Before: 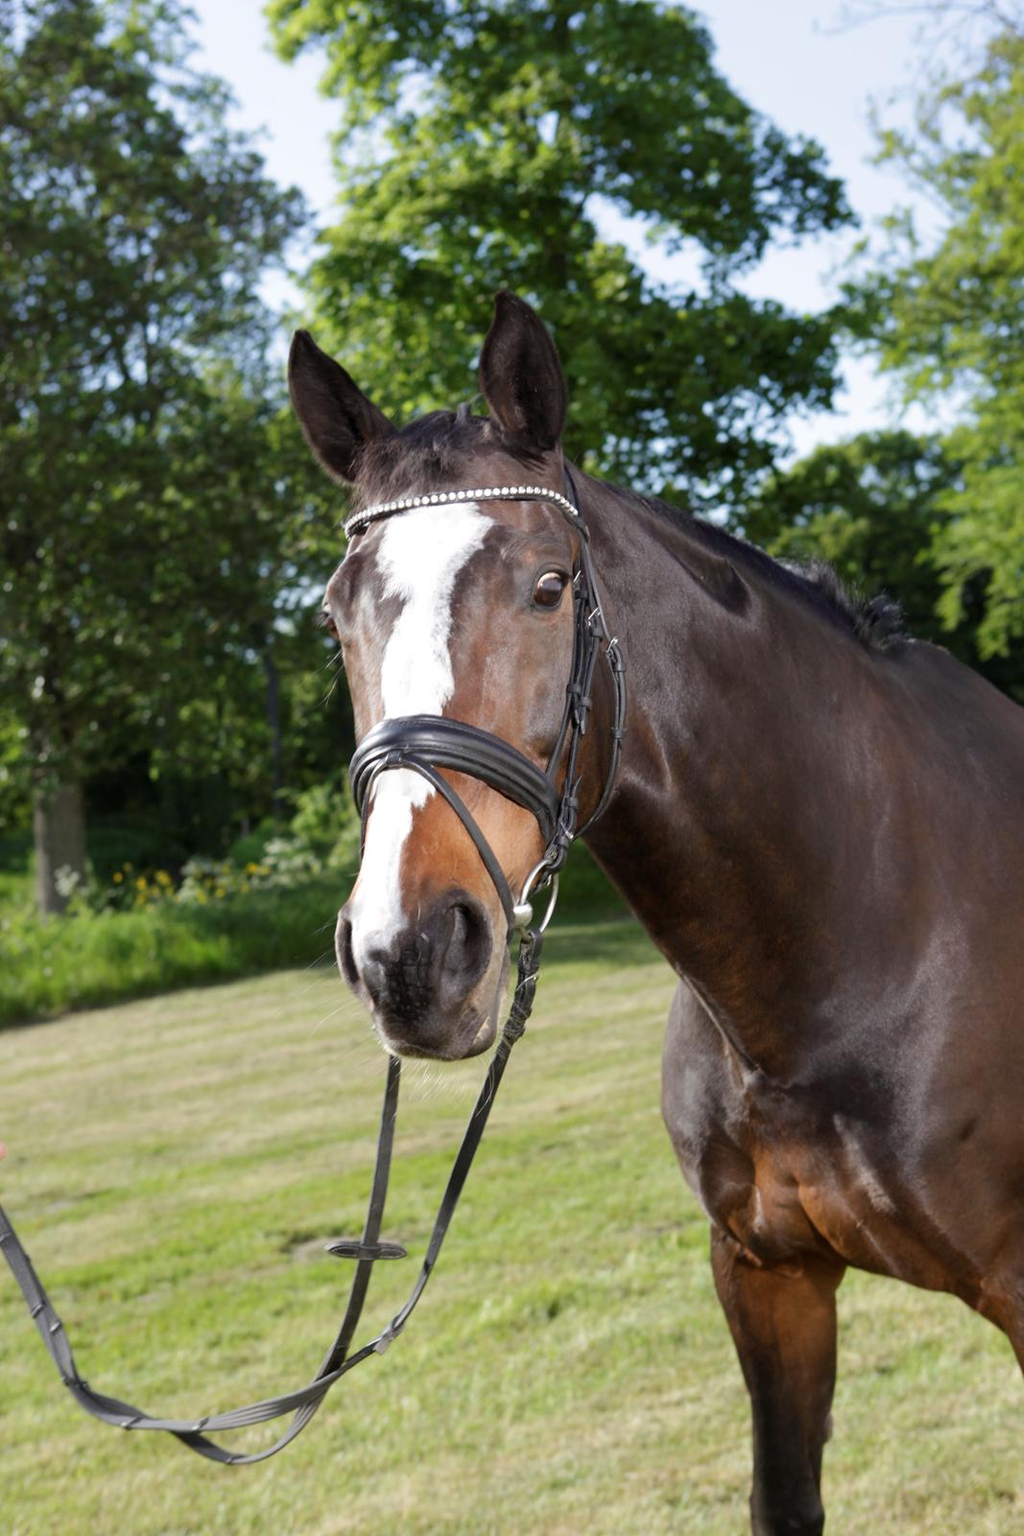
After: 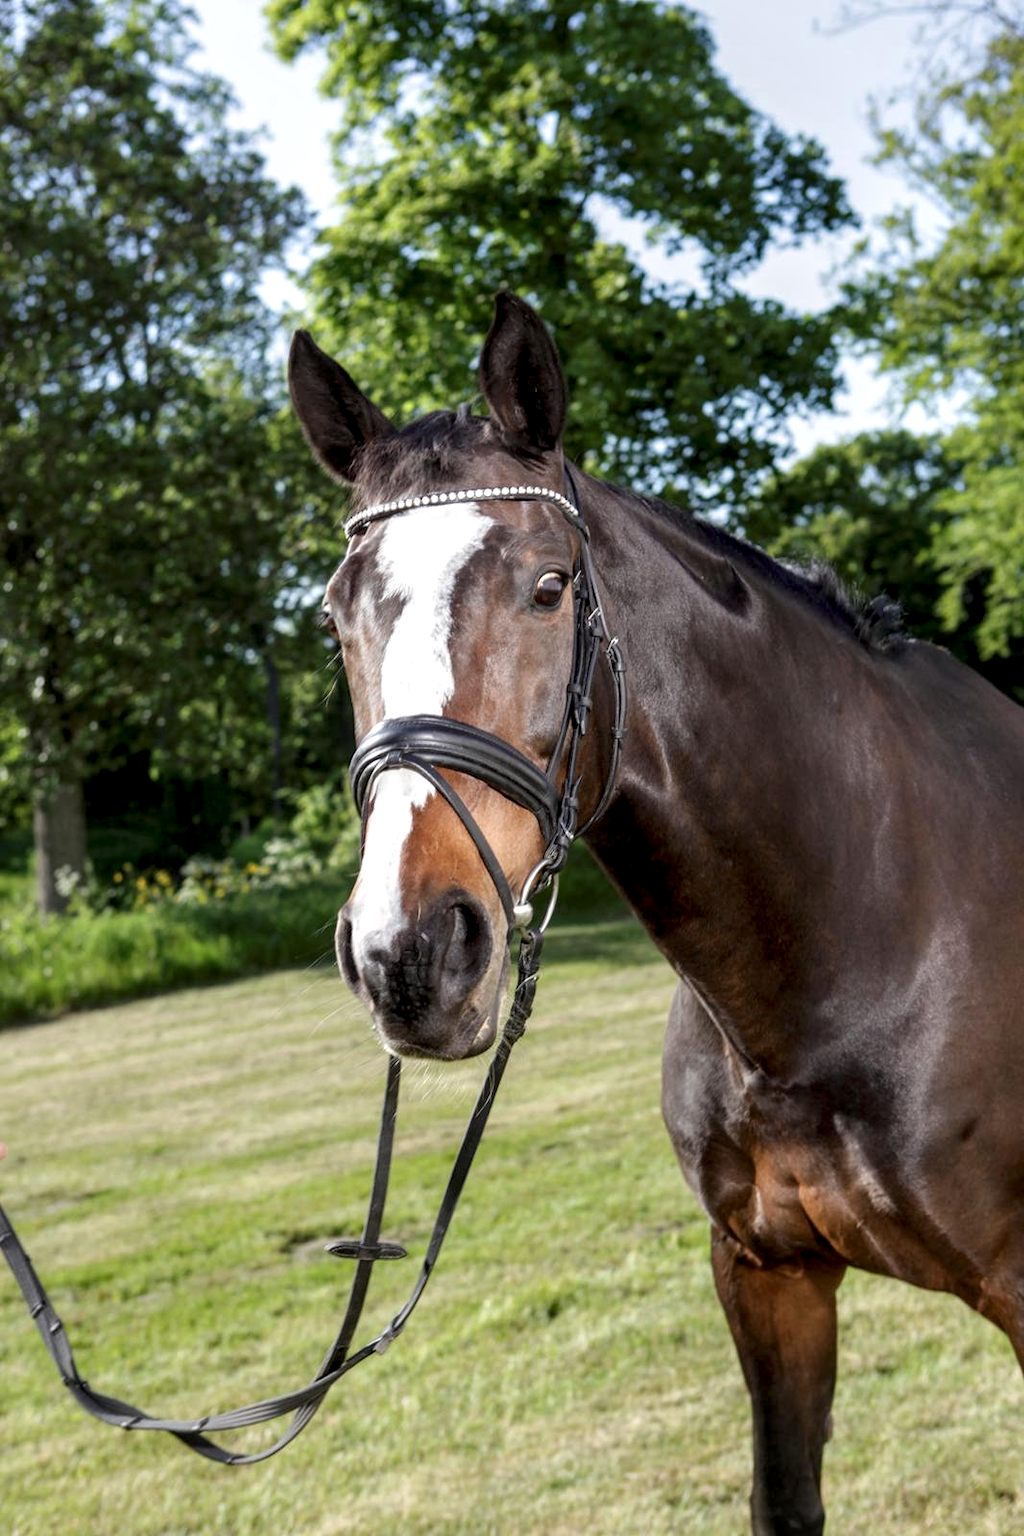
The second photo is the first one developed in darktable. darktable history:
color zones: curves: ch0 [(0, 0.5) (0.143, 0.5) (0.286, 0.5) (0.429, 0.5) (0.571, 0.5) (0.714, 0.476) (0.857, 0.5) (1, 0.5)]; ch2 [(0, 0.5) (0.143, 0.5) (0.286, 0.5) (0.429, 0.5) (0.571, 0.5) (0.714, 0.487) (0.857, 0.5) (1, 0.5)]
tone equalizer: on, module defaults
local contrast: highlights 25%, detail 150%
